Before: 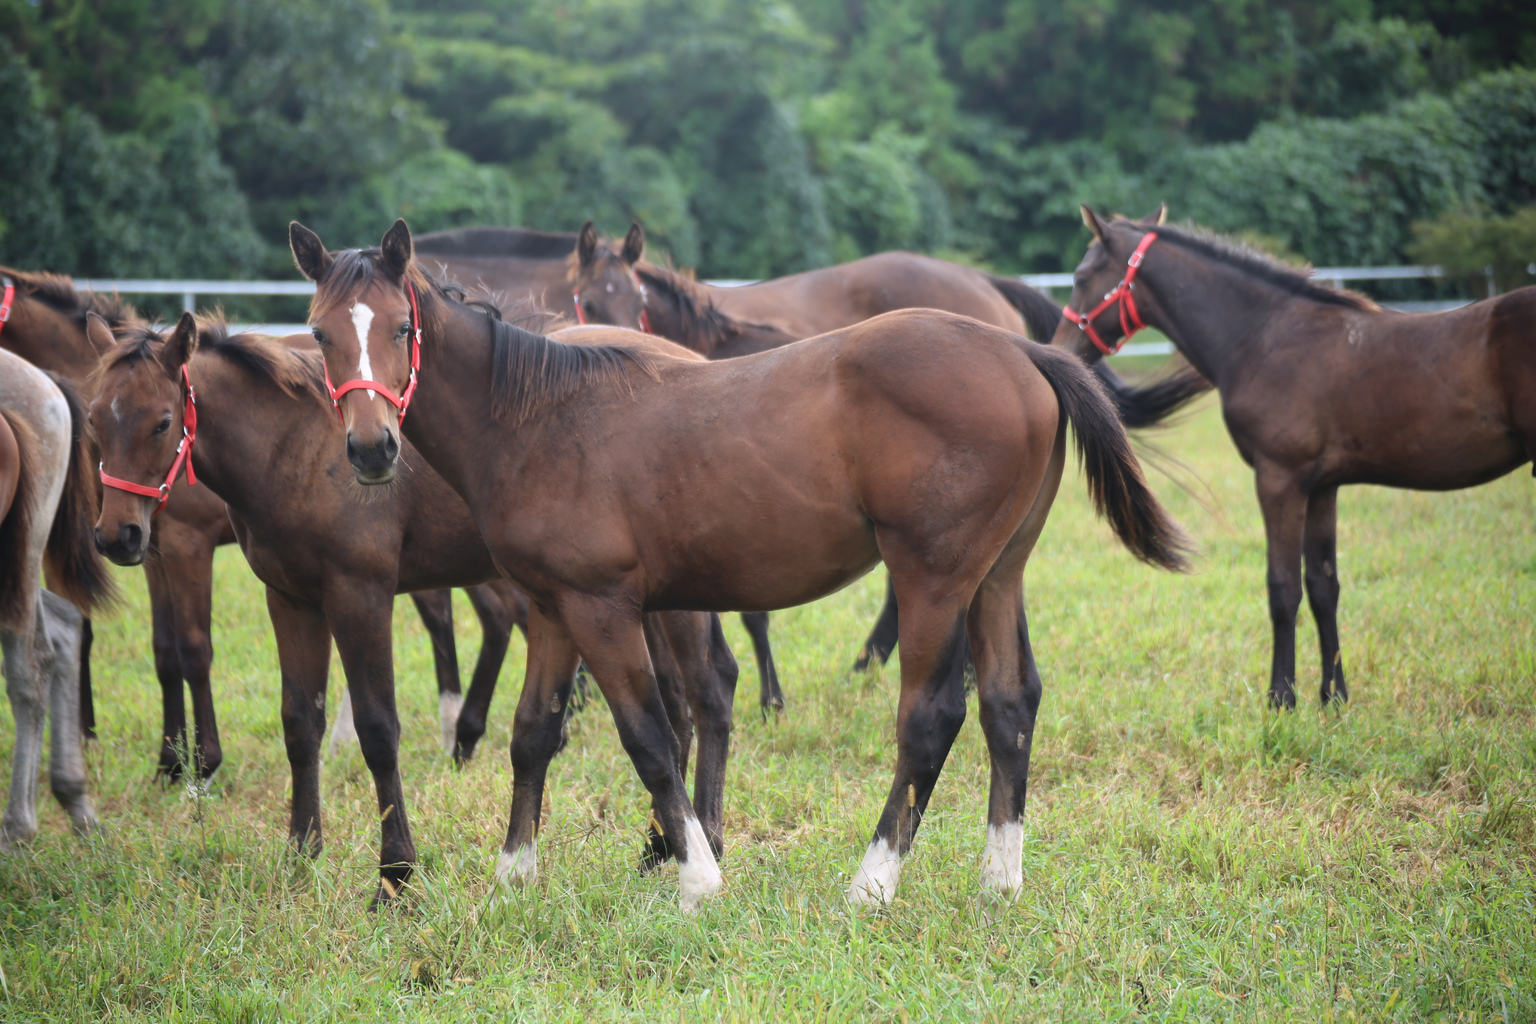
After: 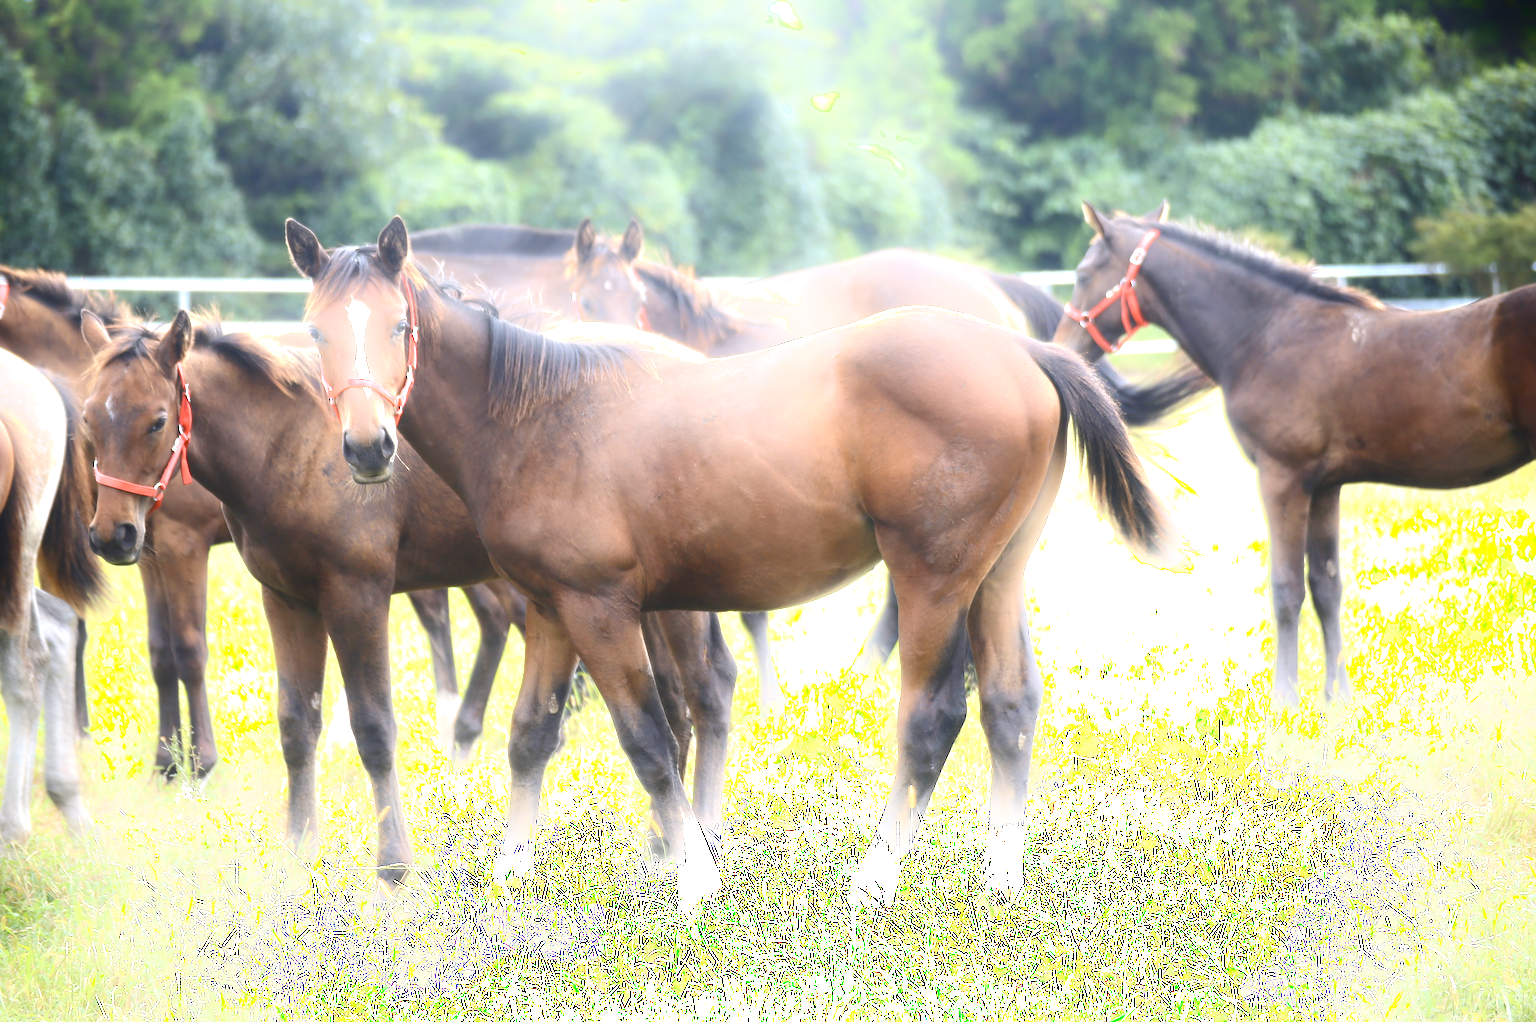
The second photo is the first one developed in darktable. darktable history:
sharpen: on, module defaults
exposure: black level correction 0, exposure 1.45 EV, compensate exposure bias true, compensate highlight preservation false
color contrast: green-magenta contrast 0.8, blue-yellow contrast 1.1, unbound 0
crop: left 0.434%, top 0.485%, right 0.244%, bottom 0.386%
color balance rgb: perceptual saturation grading › global saturation 20%, perceptual saturation grading › highlights -25%, perceptual saturation grading › shadows 25%
shadows and highlights: shadows -90, highlights 90, soften with gaussian
